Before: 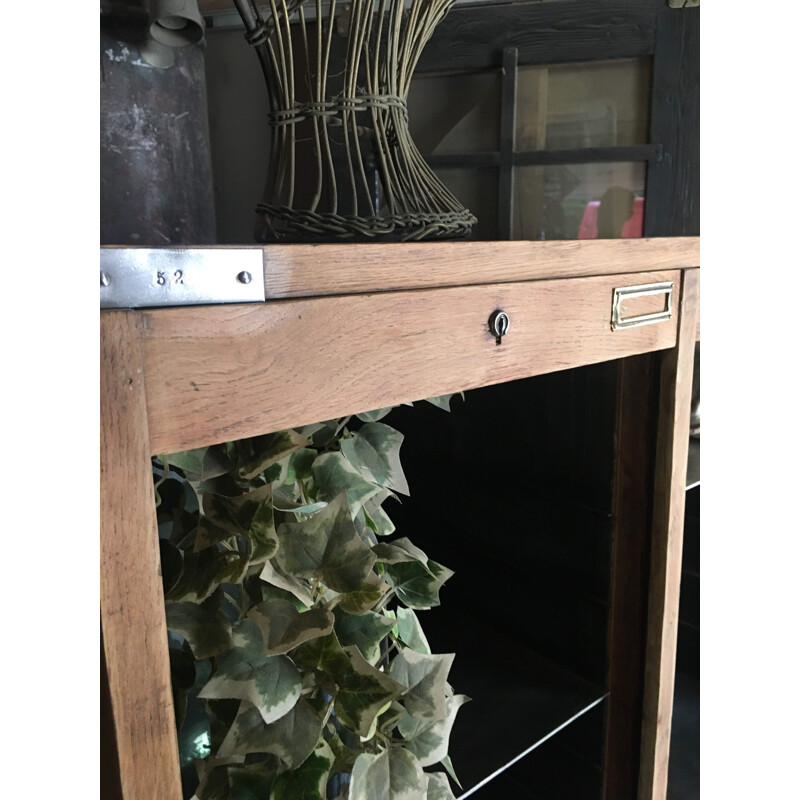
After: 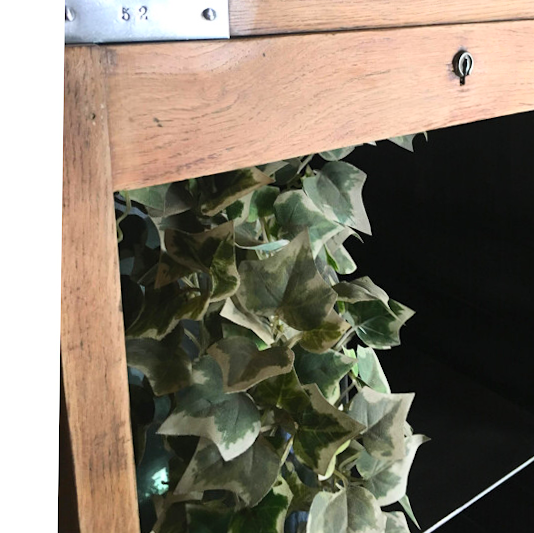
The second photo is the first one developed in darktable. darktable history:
crop and rotate: angle -0.798°, left 3.999%, top 32.396%, right 28.258%
contrast brightness saturation: contrast 0.198, brightness 0.156, saturation 0.219
